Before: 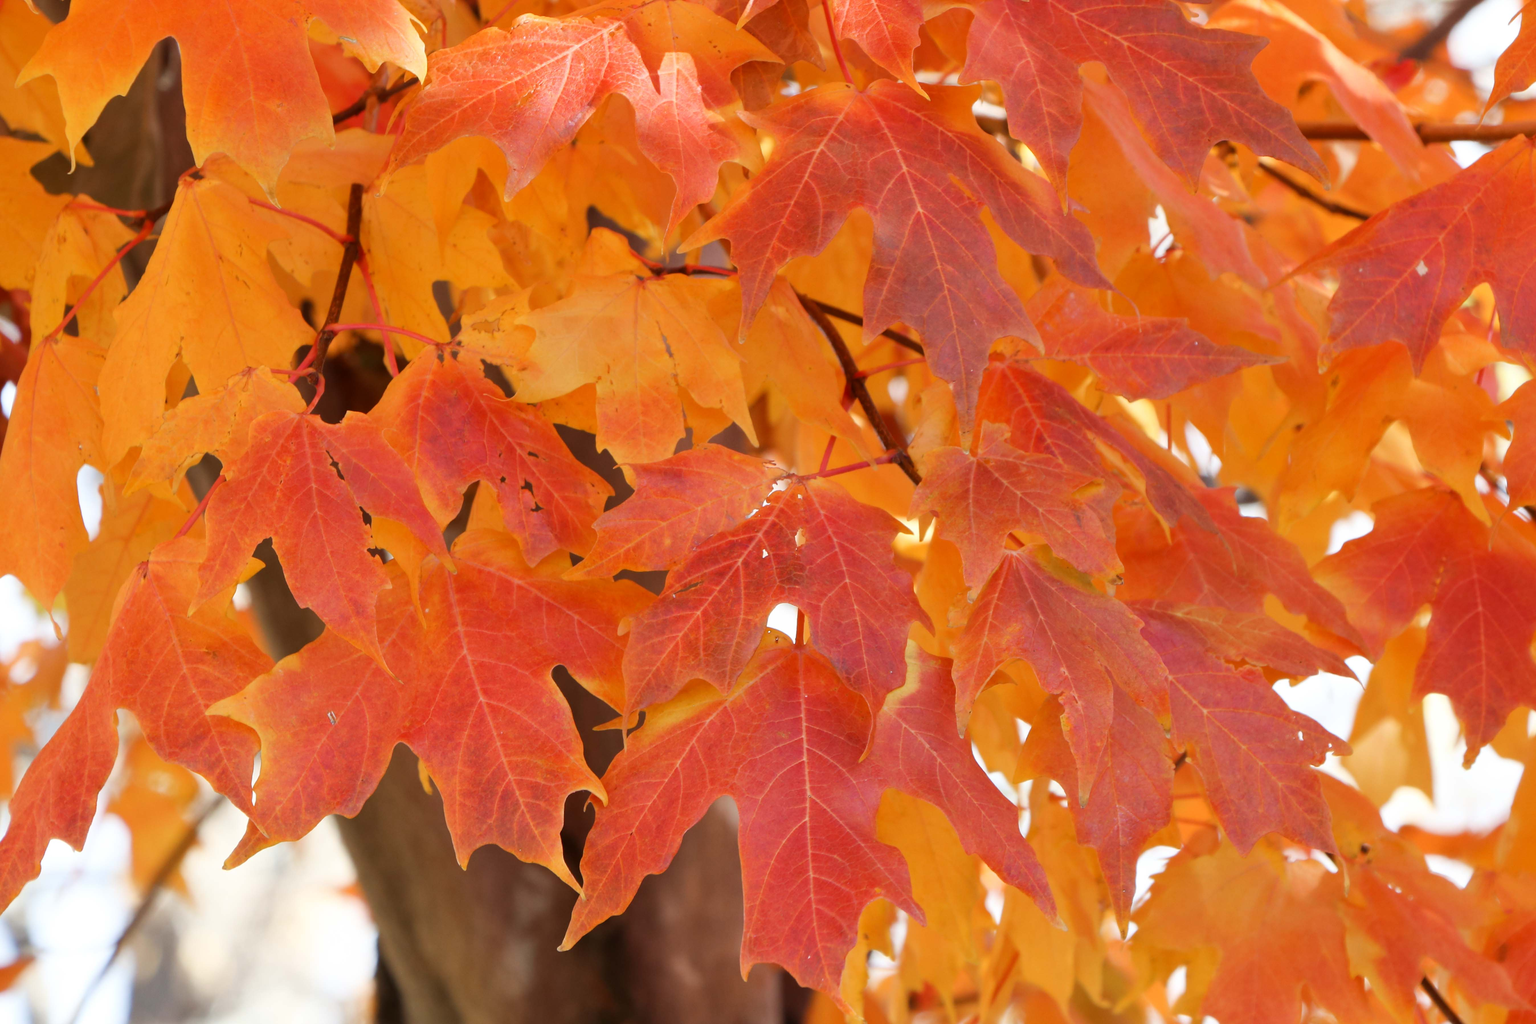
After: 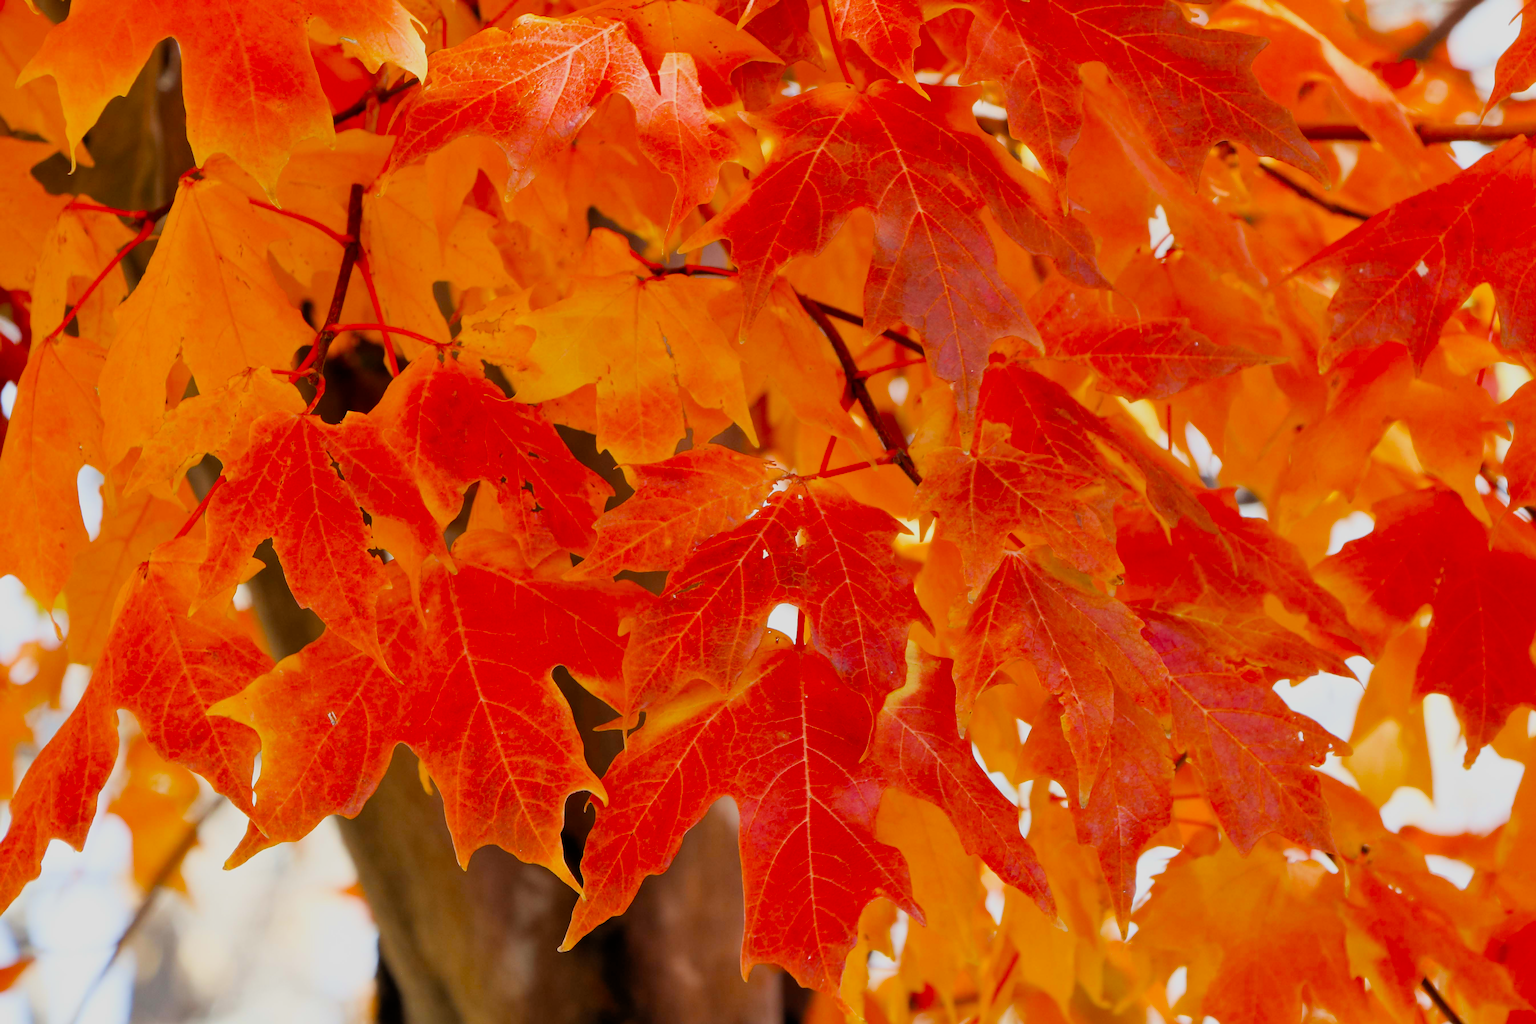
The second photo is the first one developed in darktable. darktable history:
sharpen: on, module defaults
filmic rgb: black relative exposure -7.6 EV, white relative exposure 4.64 EV, threshold 3 EV, target black luminance 0%, hardness 3.55, latitude 50.51%, contrast 1.033, highlights saturation mix 10%, shadows ↔ highlights balance -0.198%, color science v4 (2020), enable highlight reconstruction true
